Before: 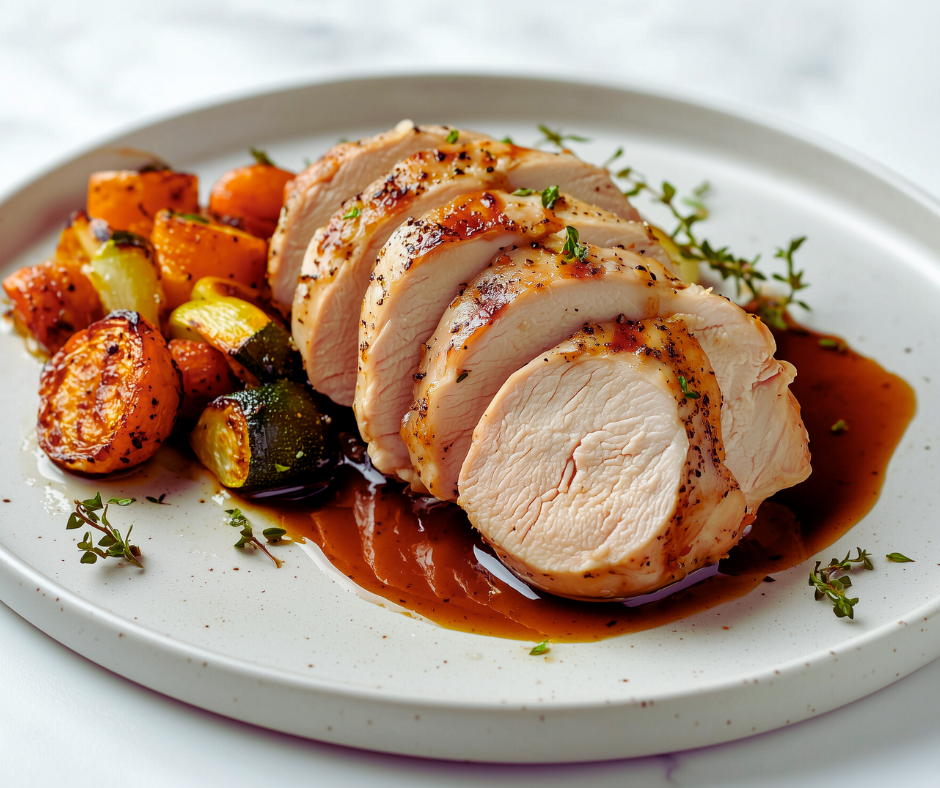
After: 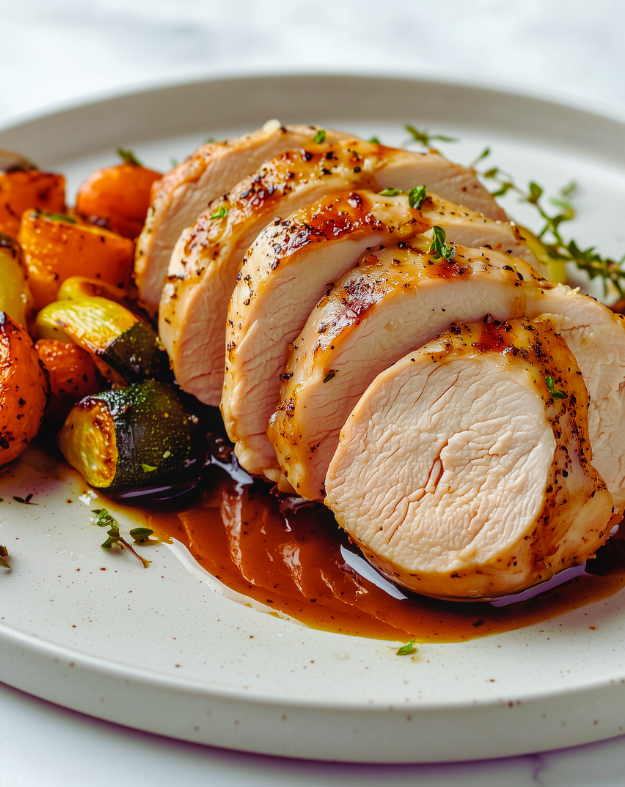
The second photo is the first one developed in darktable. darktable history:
crop and rotate: left 14.321%, right 19.144%
color balance rgb: shadows lift › chroma 1.031%, shadows lift › hue 242.55°, shadows fall-off 102.712%, perceptual saturation grading › global saturation 19.494%, mask middle-gray fulcrum 22.752%
local contrast: detail 109%
